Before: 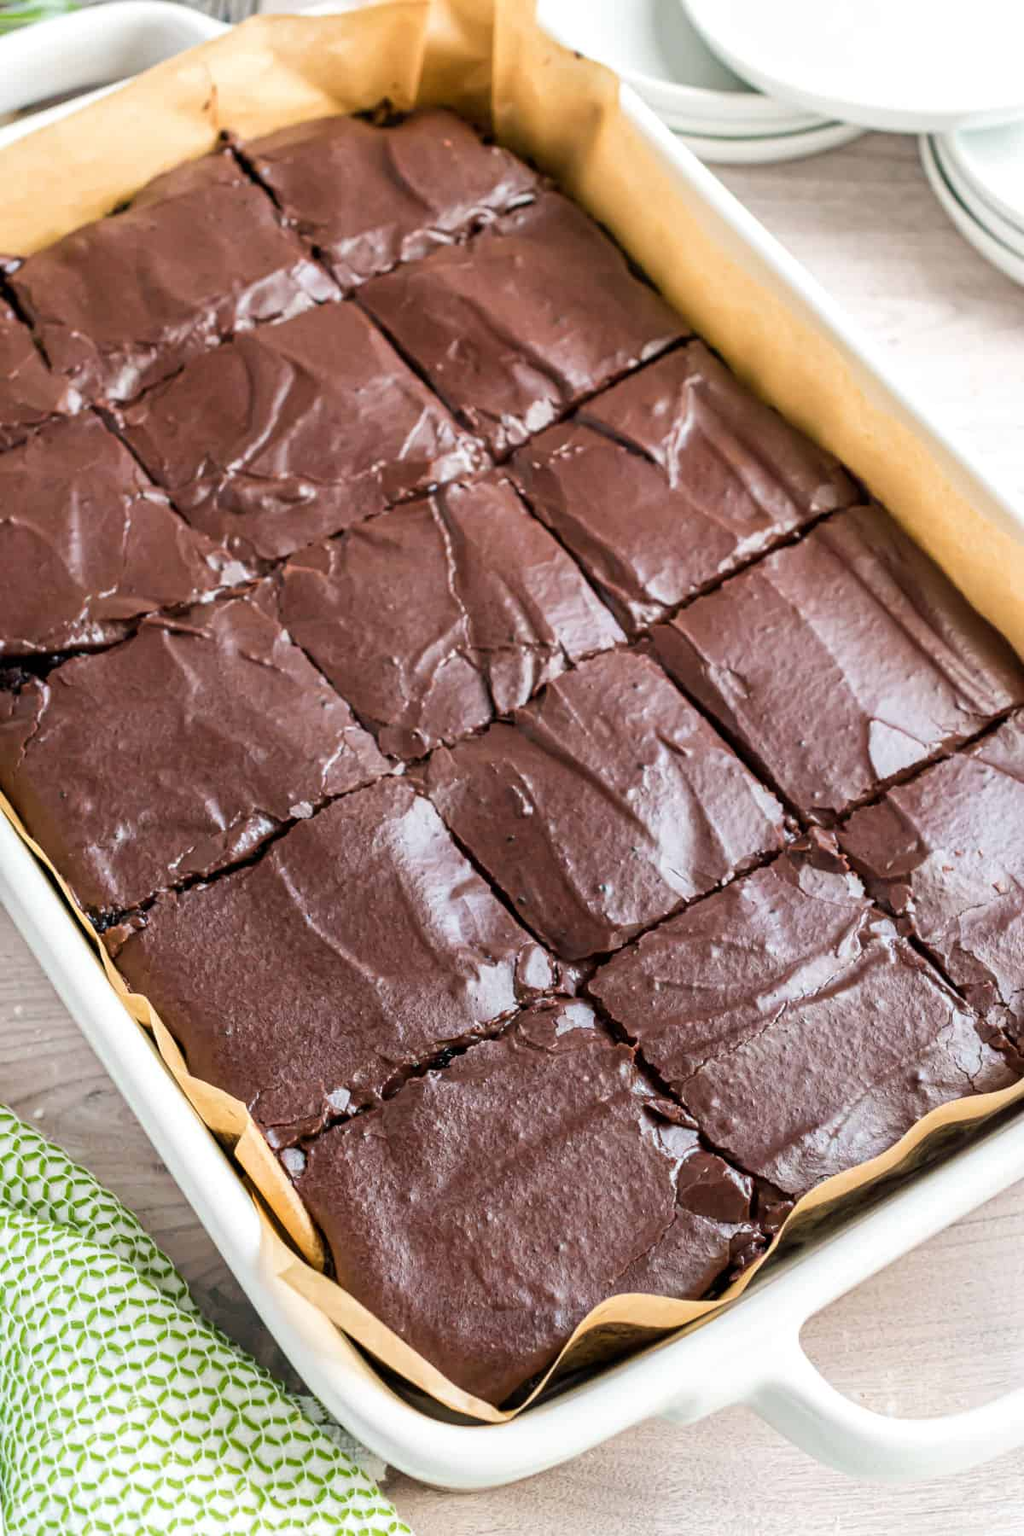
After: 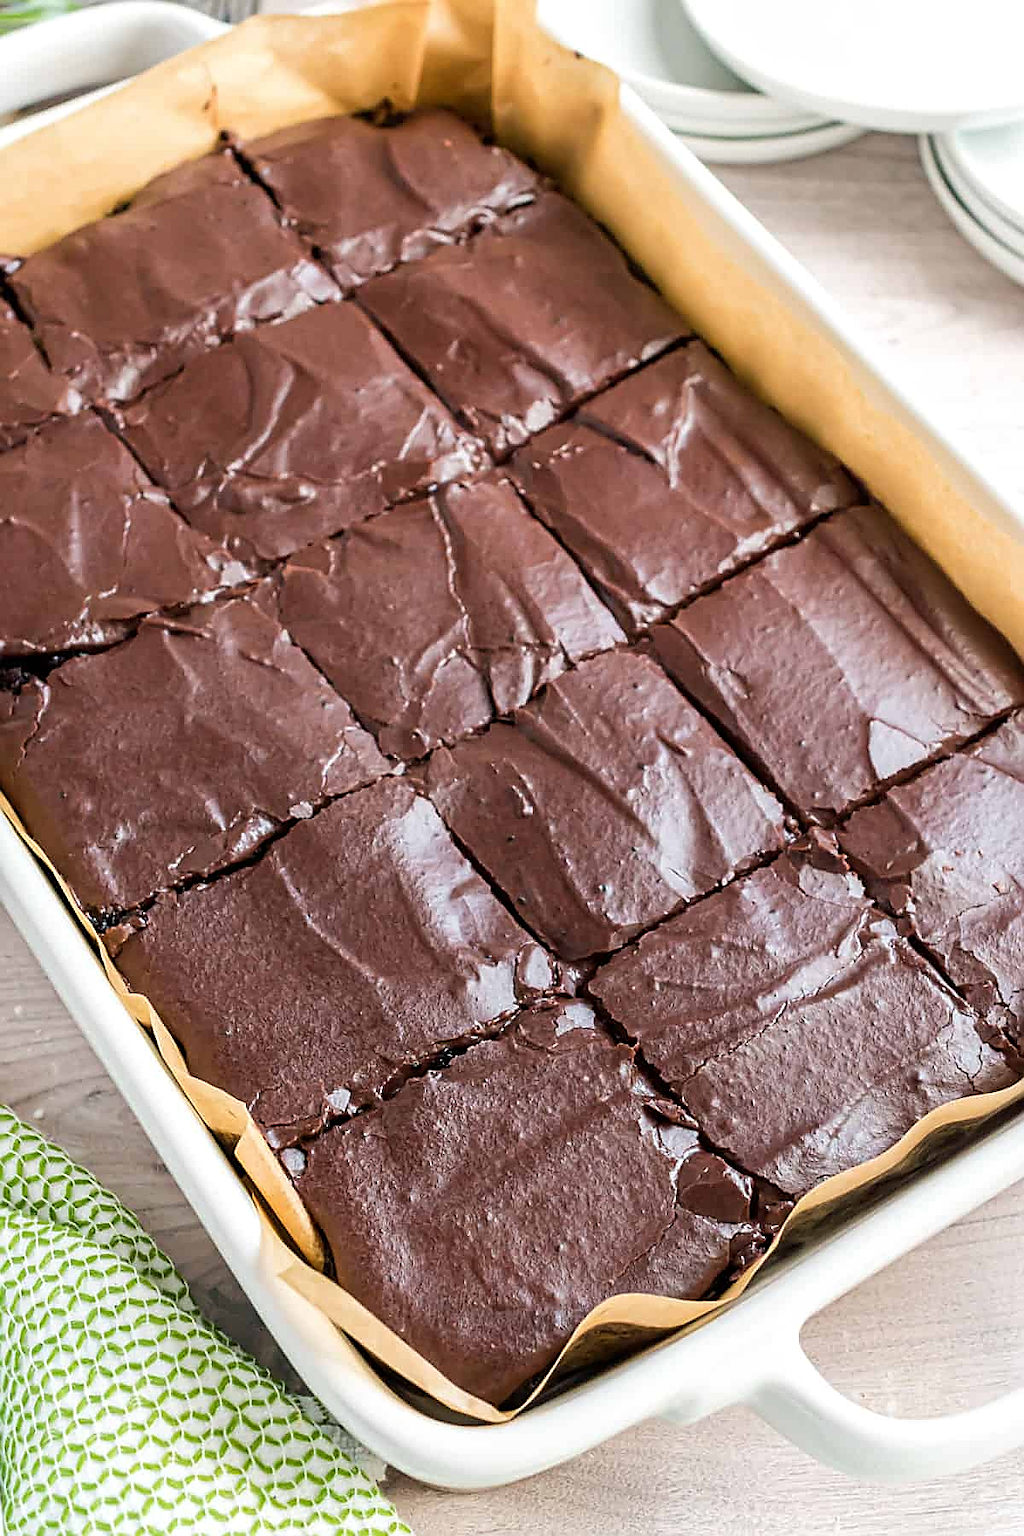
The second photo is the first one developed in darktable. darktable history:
sharpen: radius 1.352, amount 1.25, threshold 0.743
tone equalizer: edges refinement/feathering 500, mask exposure compensation -1.57 EV, preserve details no
